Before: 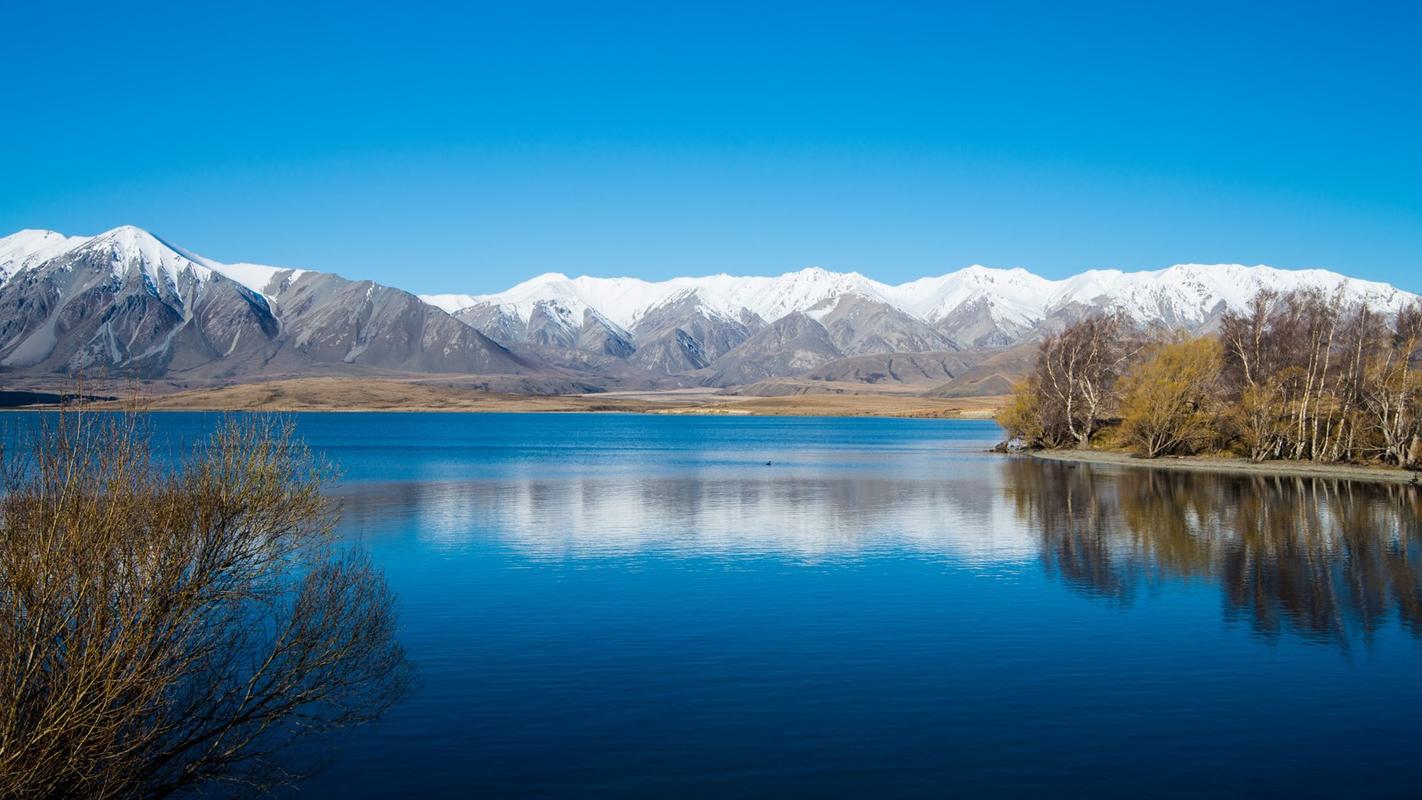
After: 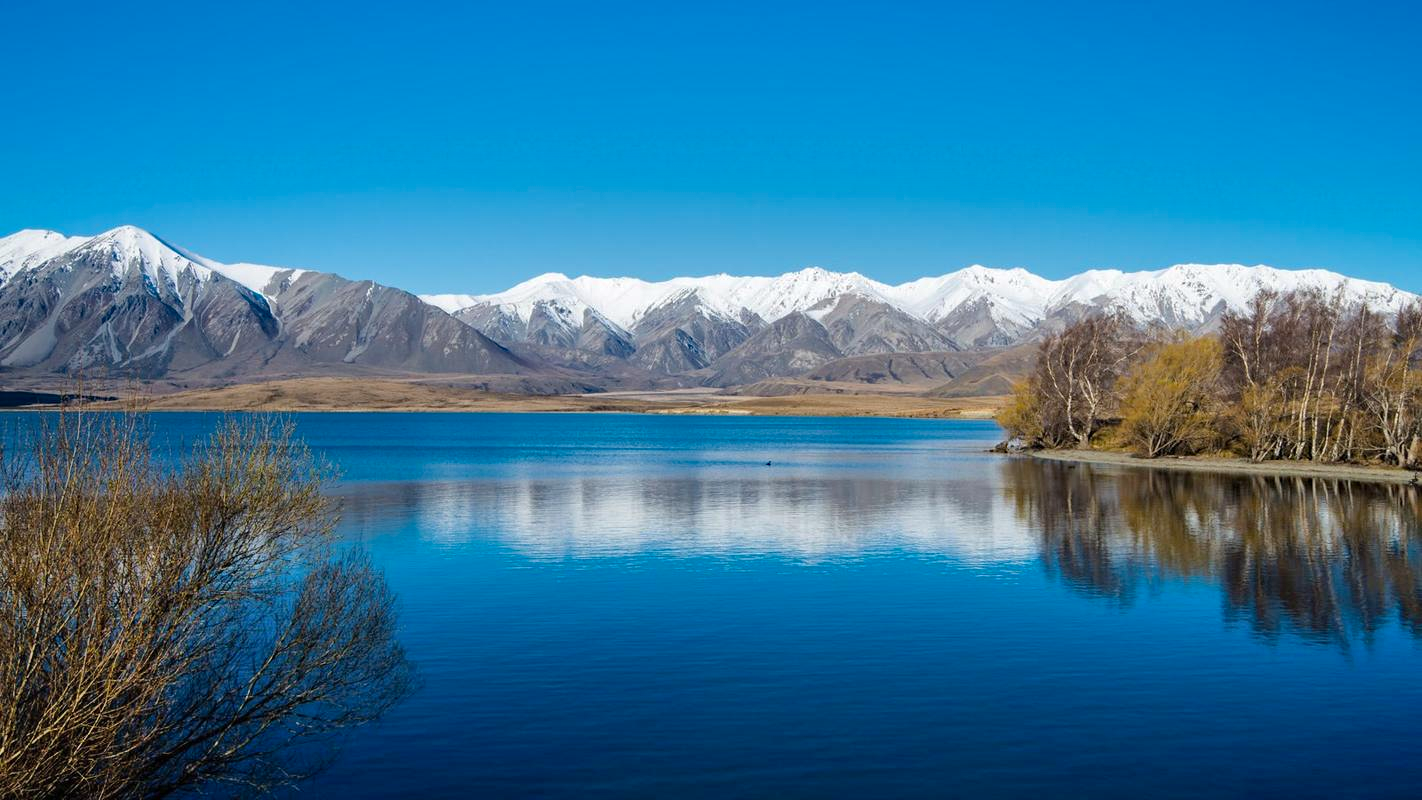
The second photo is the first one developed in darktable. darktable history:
shadows and highlights: white point adjustment 0.081, highlights -70.12, soften with gaussian
haze removal: compatibility mode true, adaptive false
